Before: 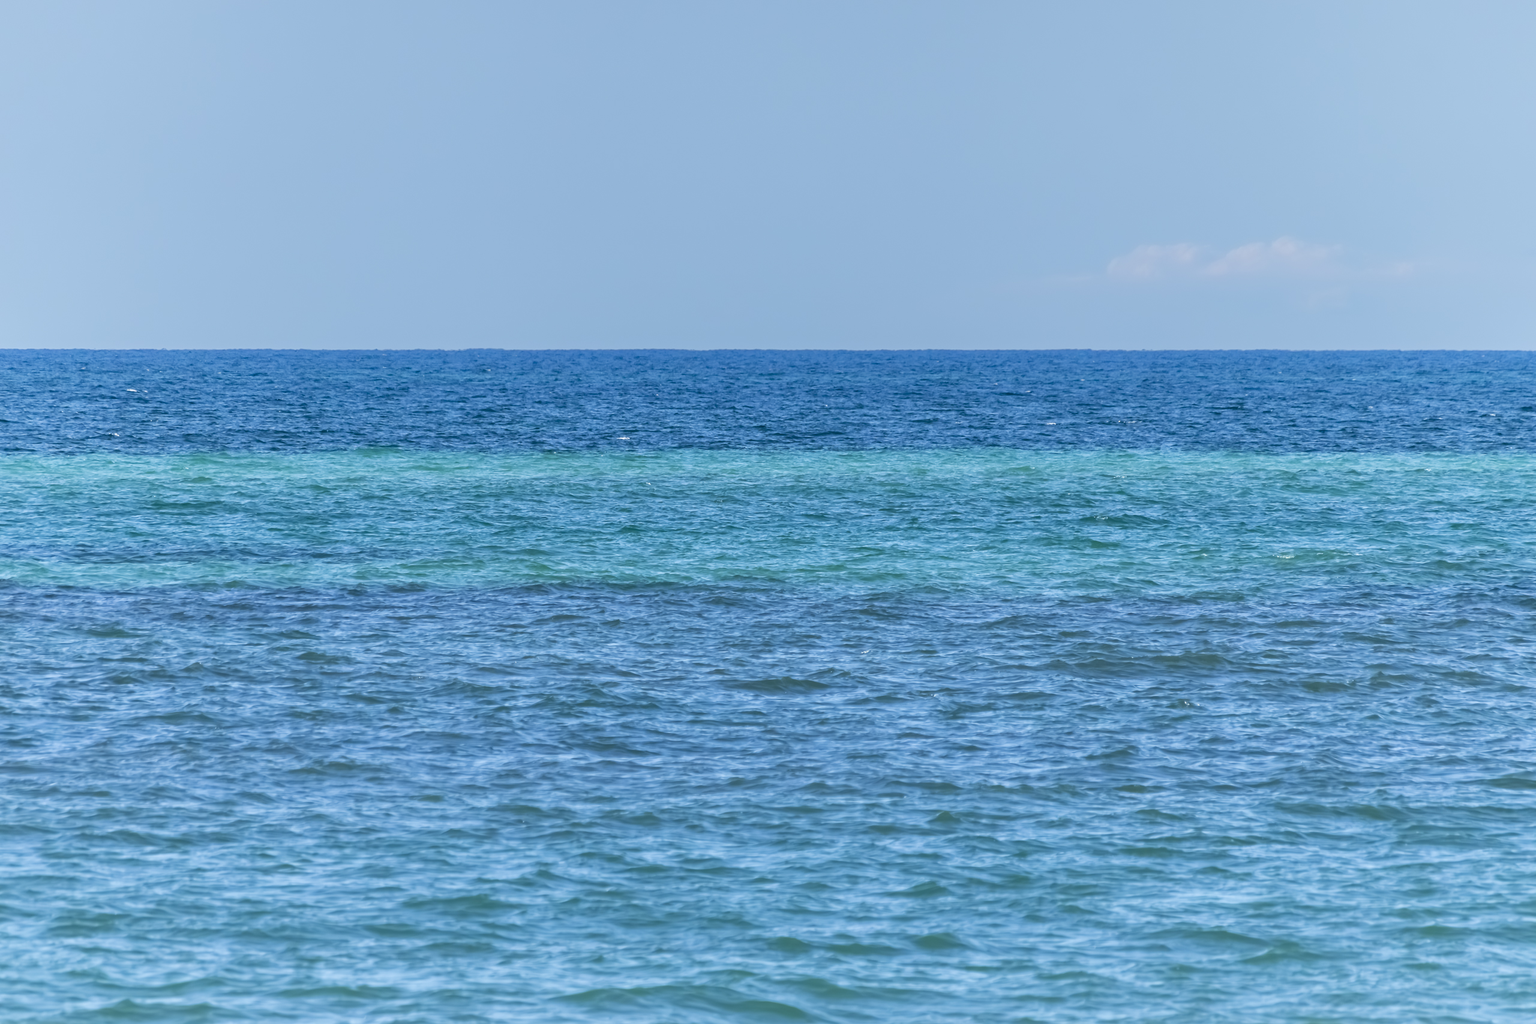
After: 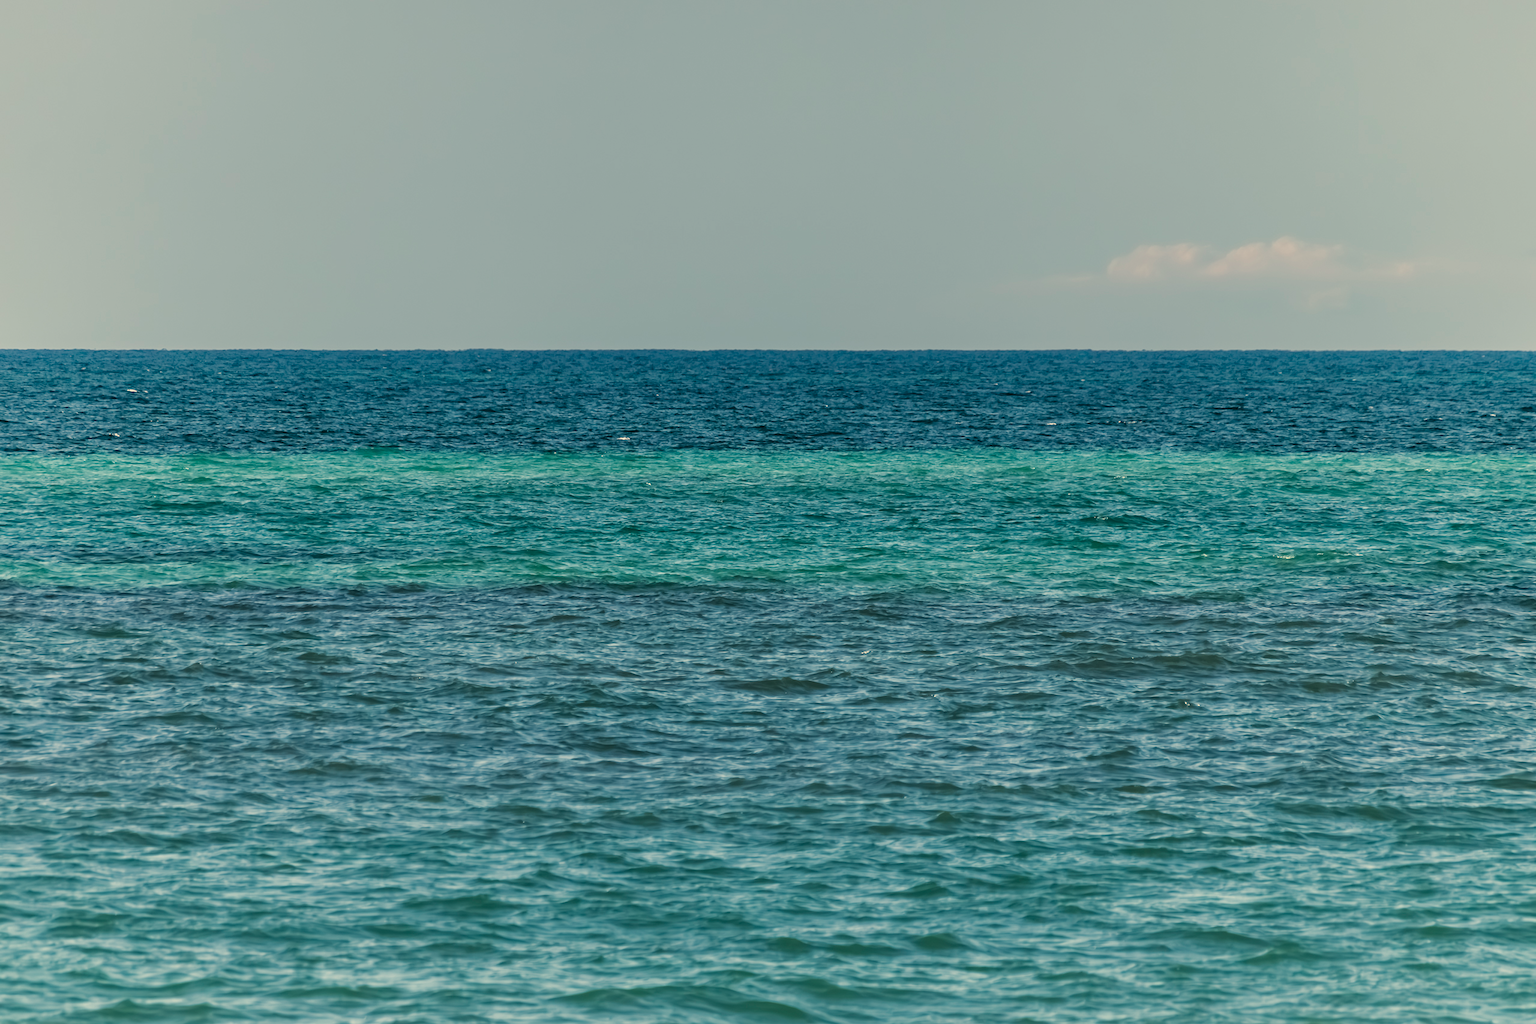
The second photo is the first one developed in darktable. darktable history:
white balance: red 1.138, green 0.996, blue 0.812
levels: levels [0.116, 0.574, 1]
